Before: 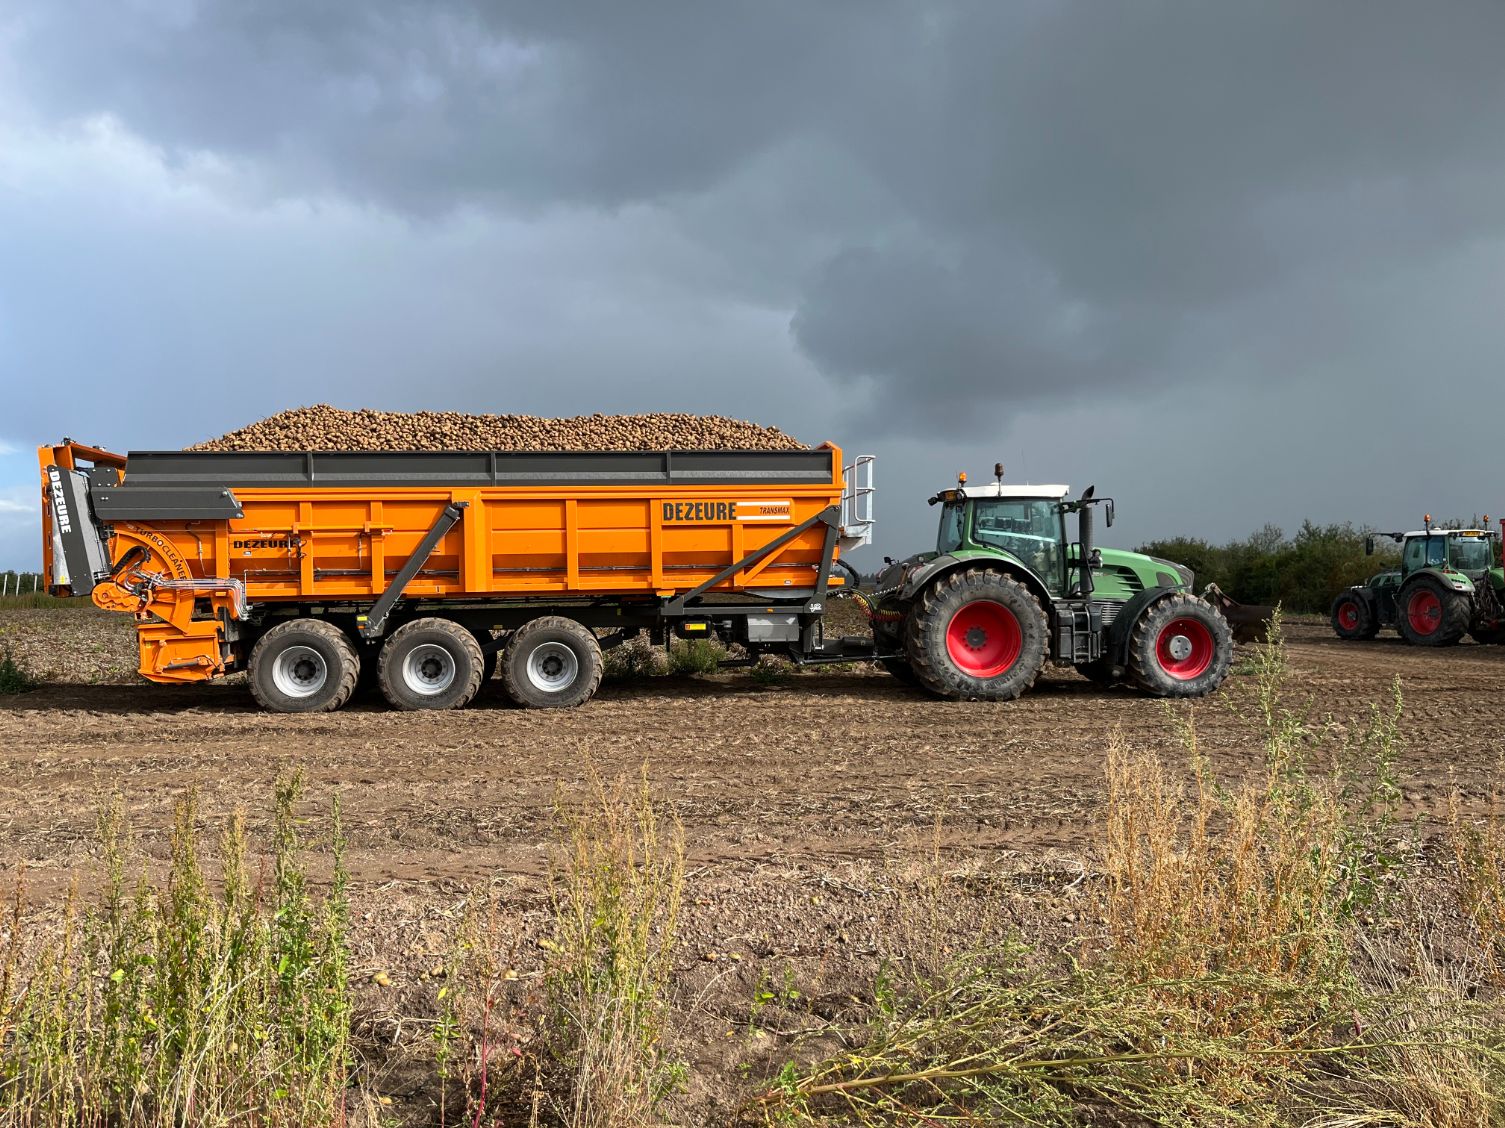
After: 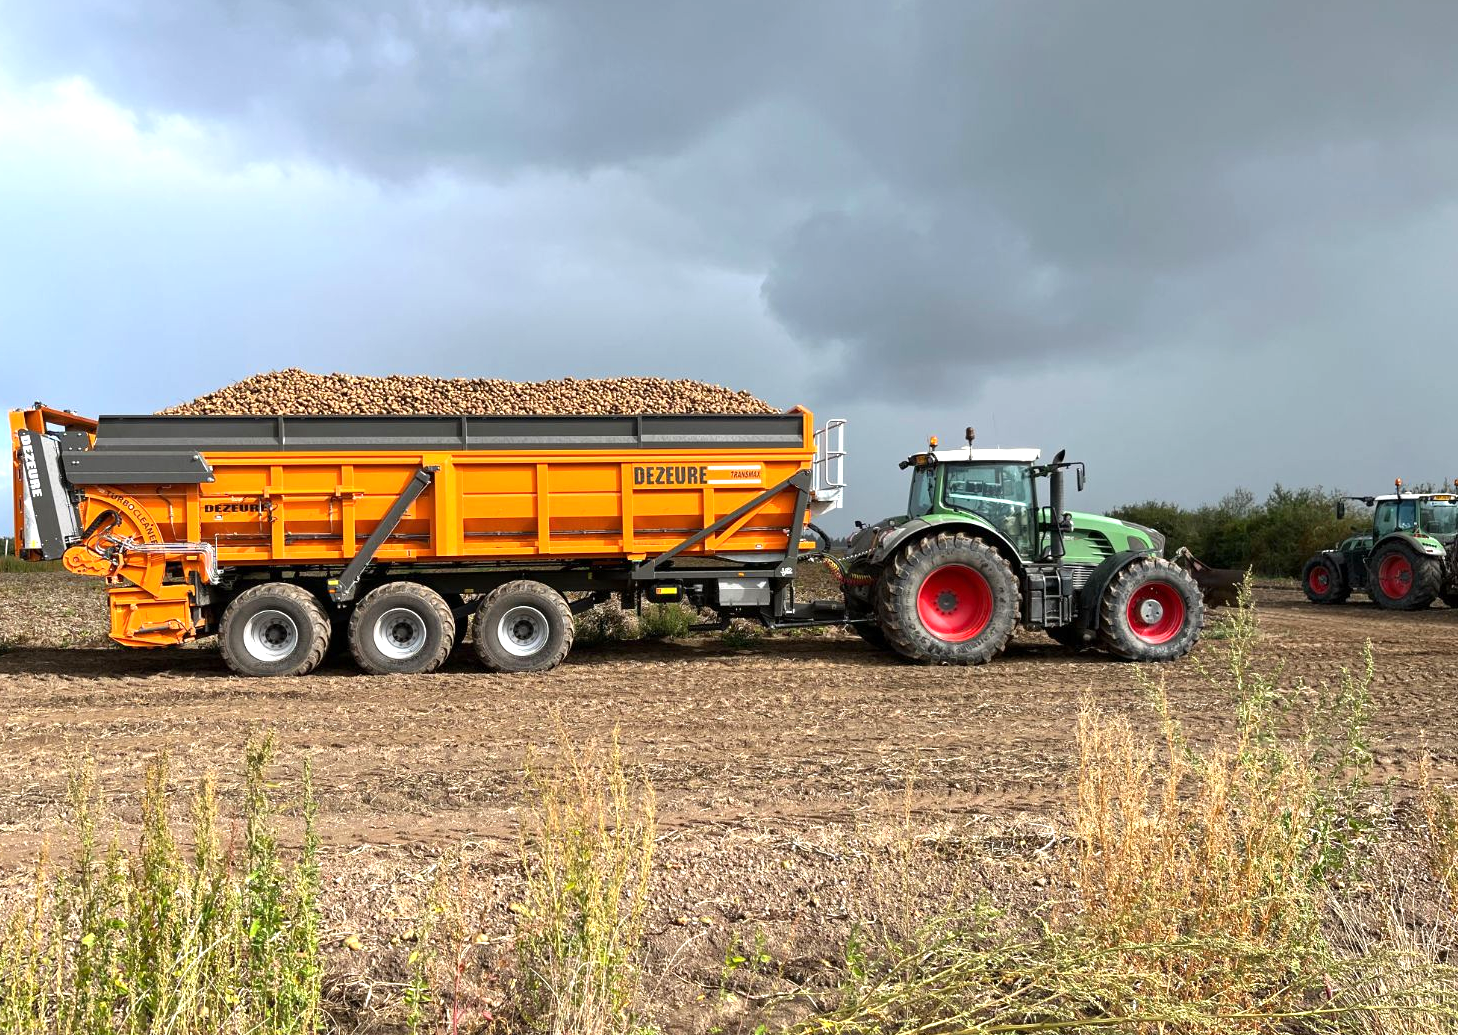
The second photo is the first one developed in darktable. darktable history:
crop: left 1.964%, top 3.251%, right 1.122%, bottom 4.933%
exposure: exposure 0.64 EV, compensate highlight preservation false
